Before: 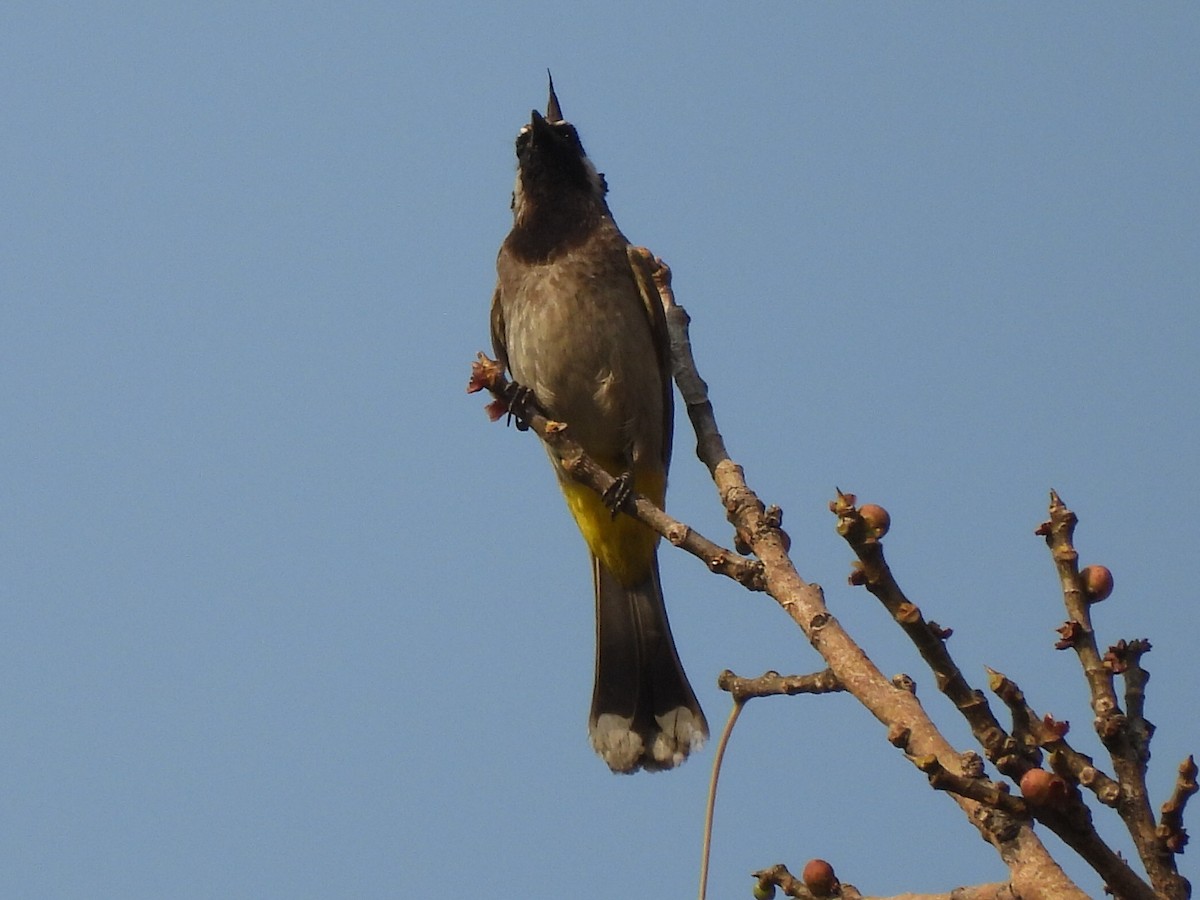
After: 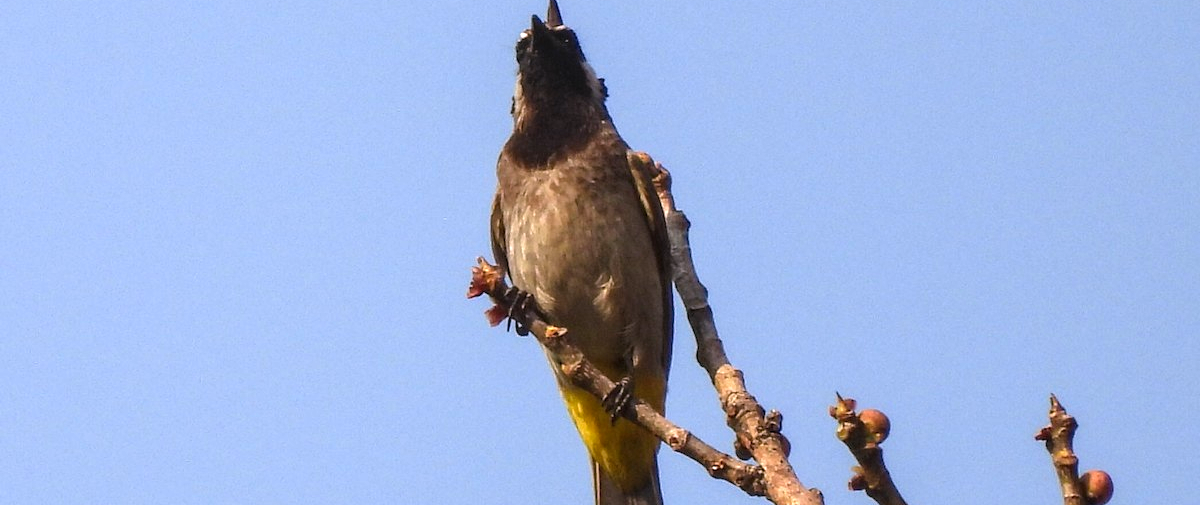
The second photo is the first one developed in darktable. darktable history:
local contrast: on, module defaults
white balance: red 1.05, blue 1.072
levels: levels [0, 0.394, 0.787]
crop and rotate: top 10.605%, bottom 33.274%
